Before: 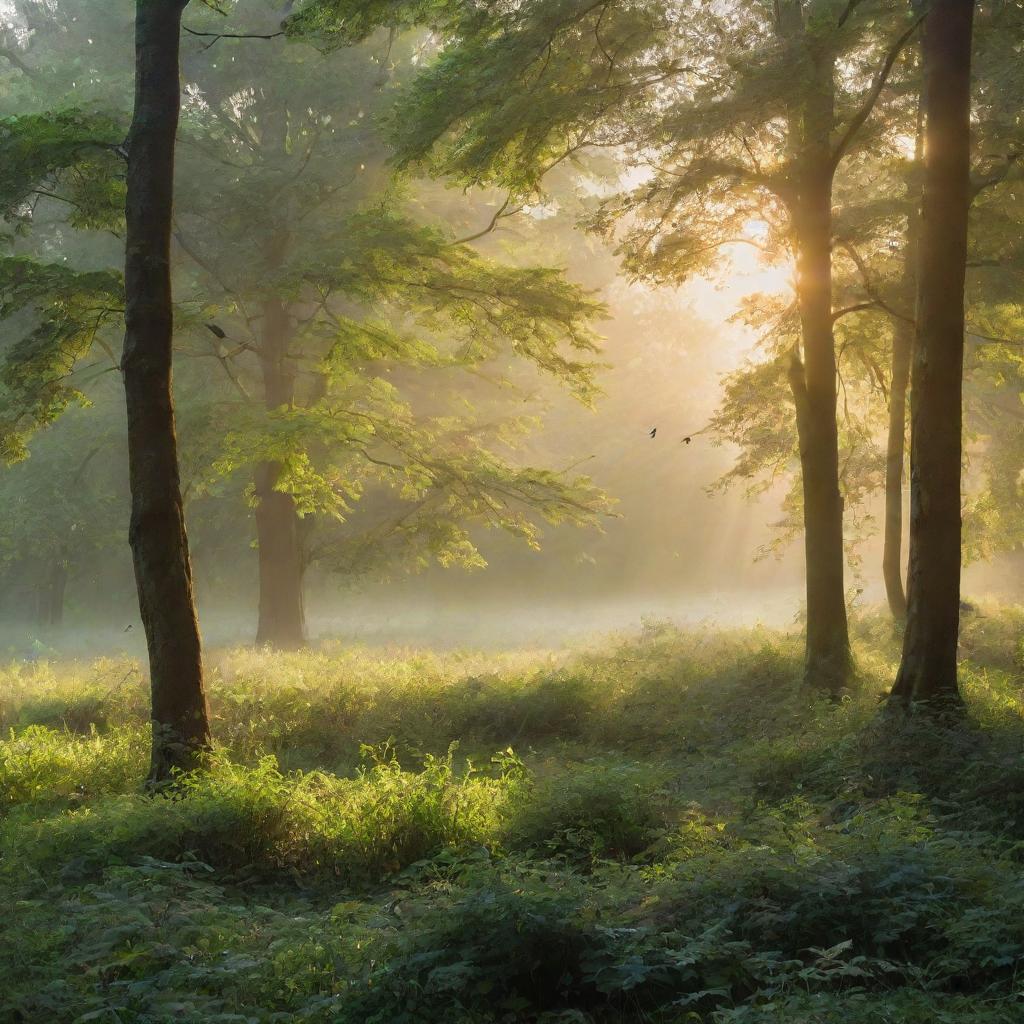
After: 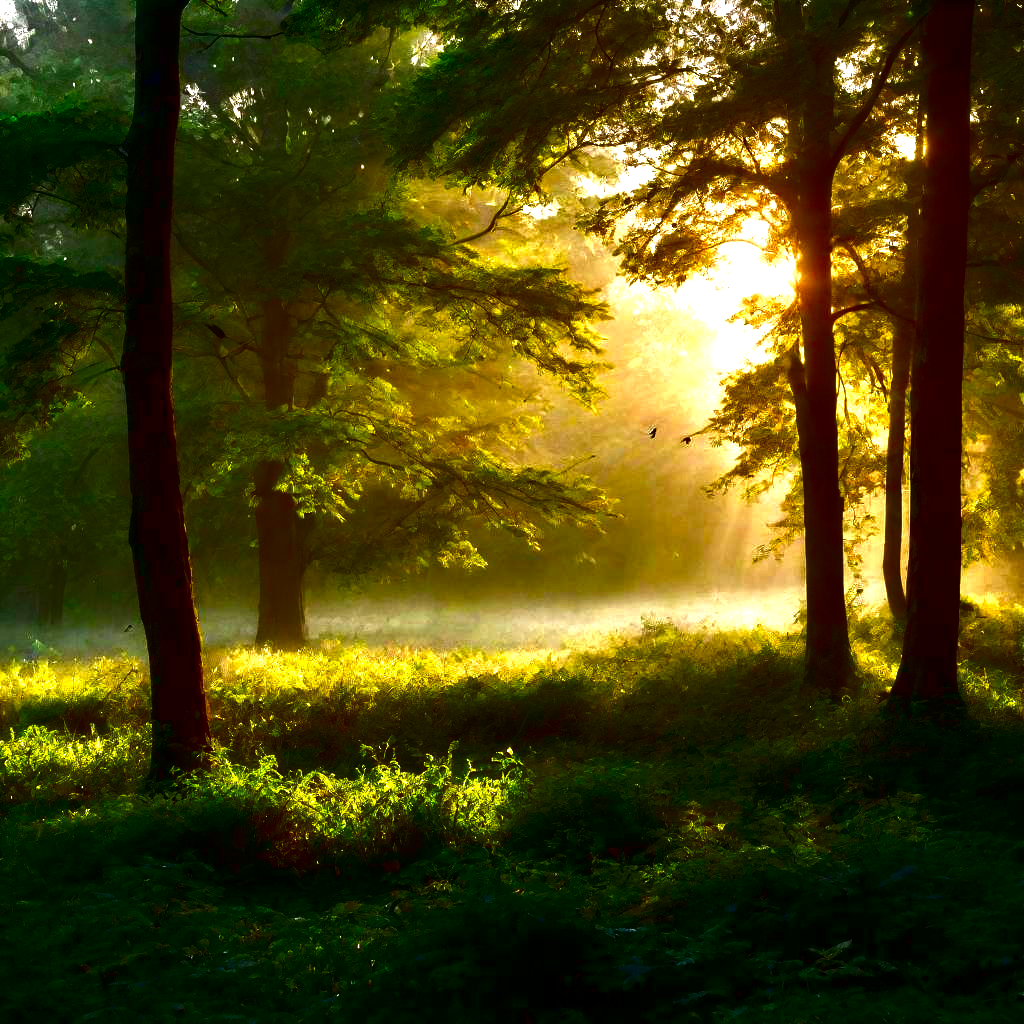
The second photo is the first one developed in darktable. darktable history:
contrast equalizer: octaves 7, y [[0.531, 0.548, 0.559, 0.557, 0.544, 0.527], [0.5 ×6], [0.5 ×6], [0 ×6], [0 ×6]]
contrast brightness saturation: brightness -0.982, saturation 0.989
exposure: black level correction 0, exposure 0.699 EV, compensate highlight preservation false
